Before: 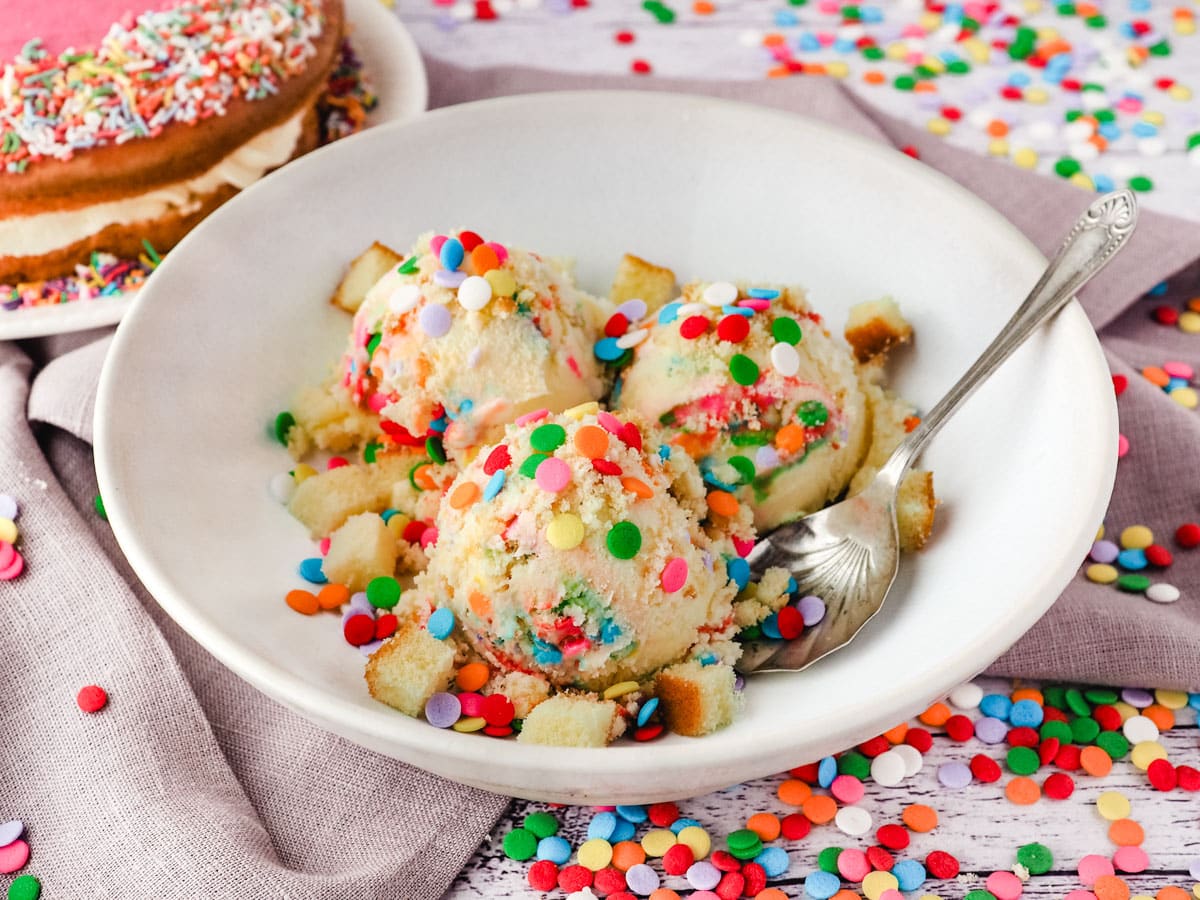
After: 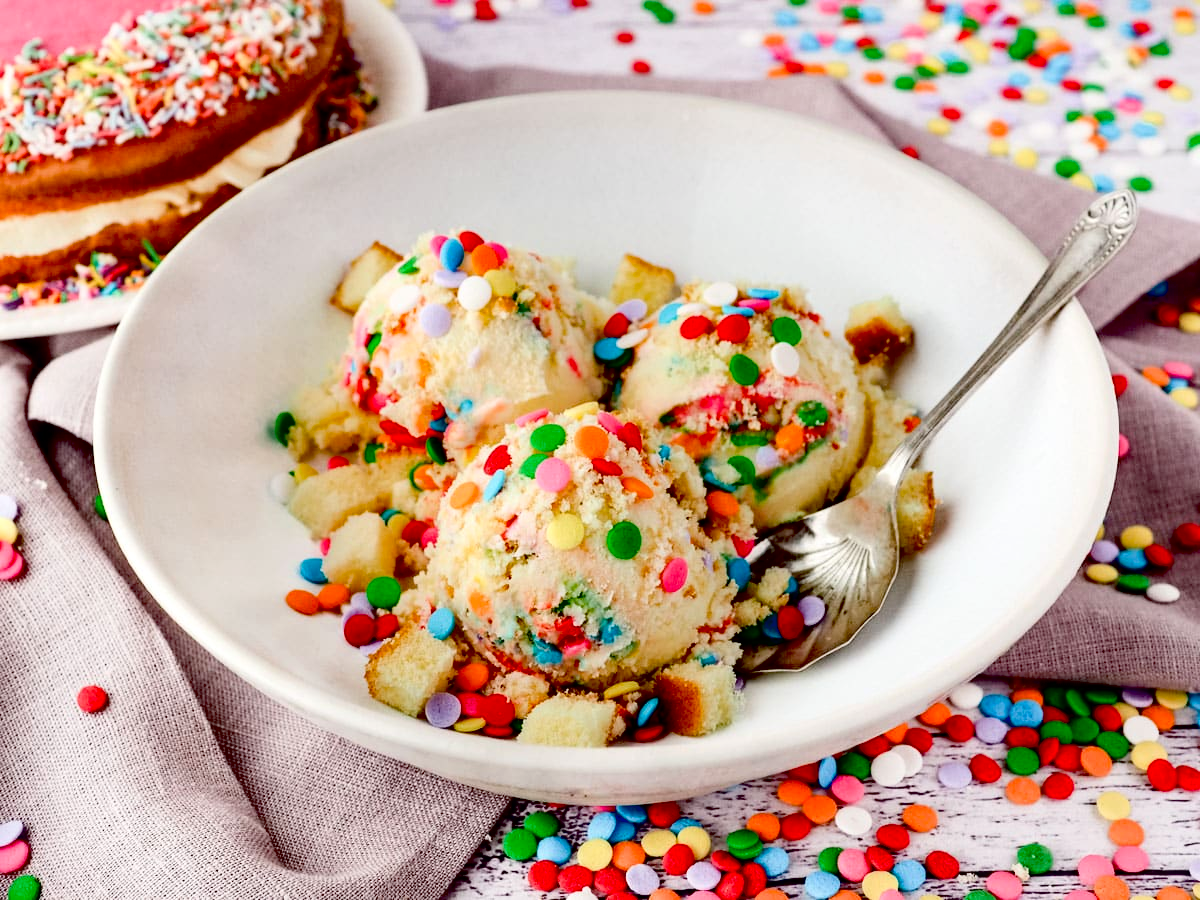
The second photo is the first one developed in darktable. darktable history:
contrast brightness saturation: contrast 0.141
exposure: black level correction 0.047, exposure 0.014 EV, compensate highlight preservation false
